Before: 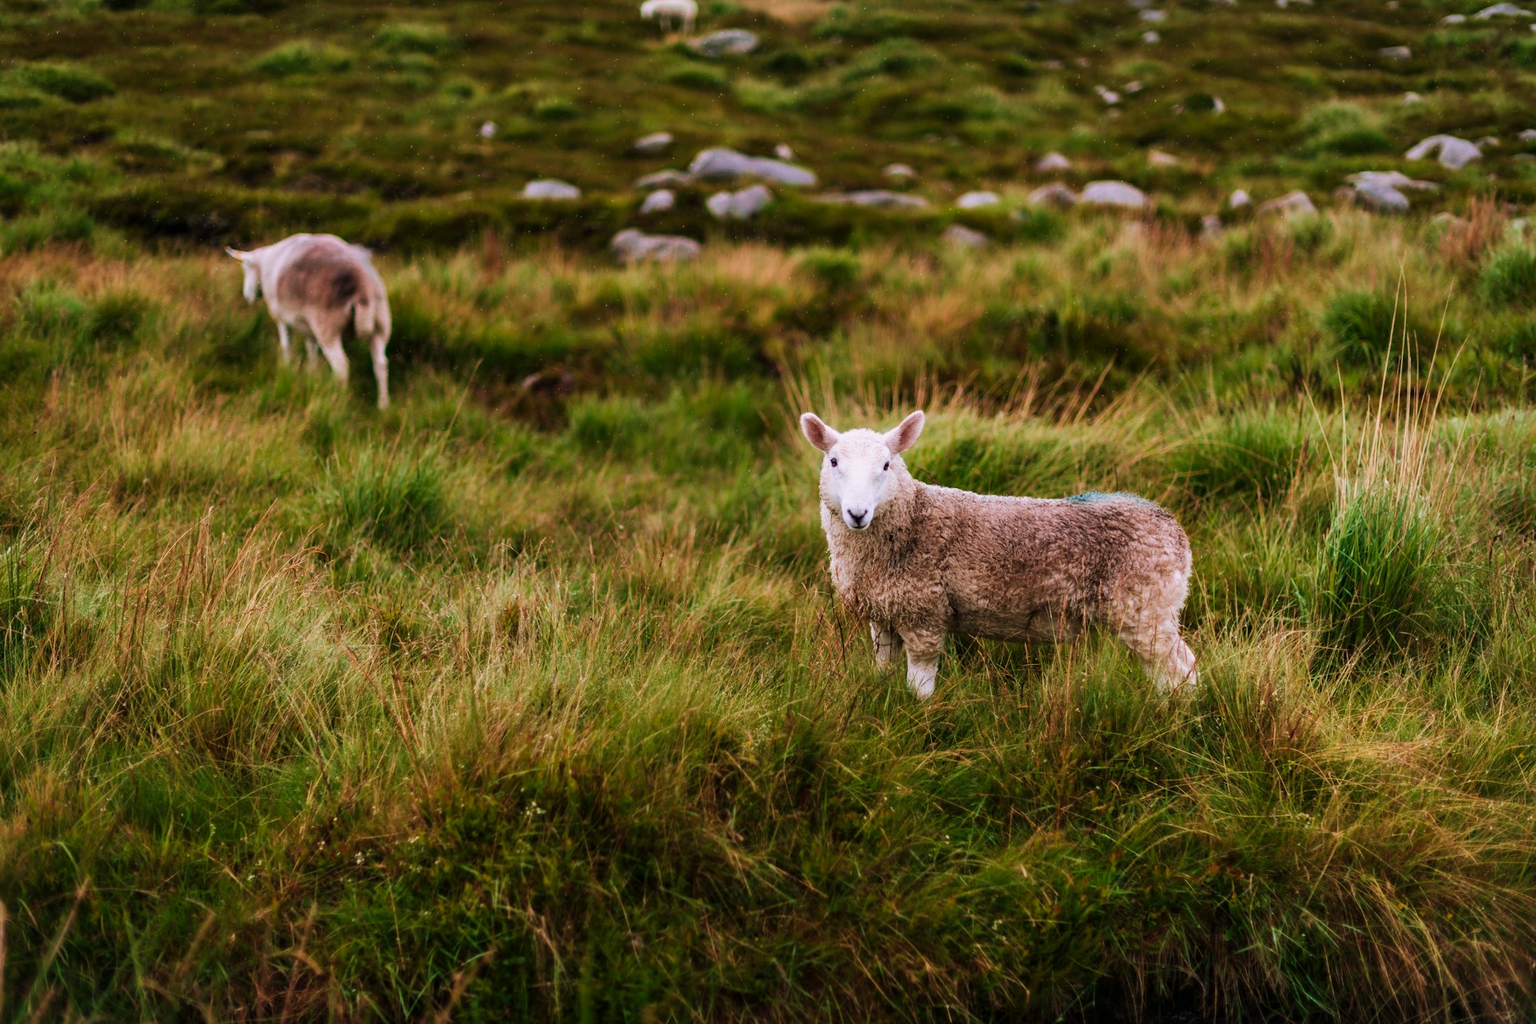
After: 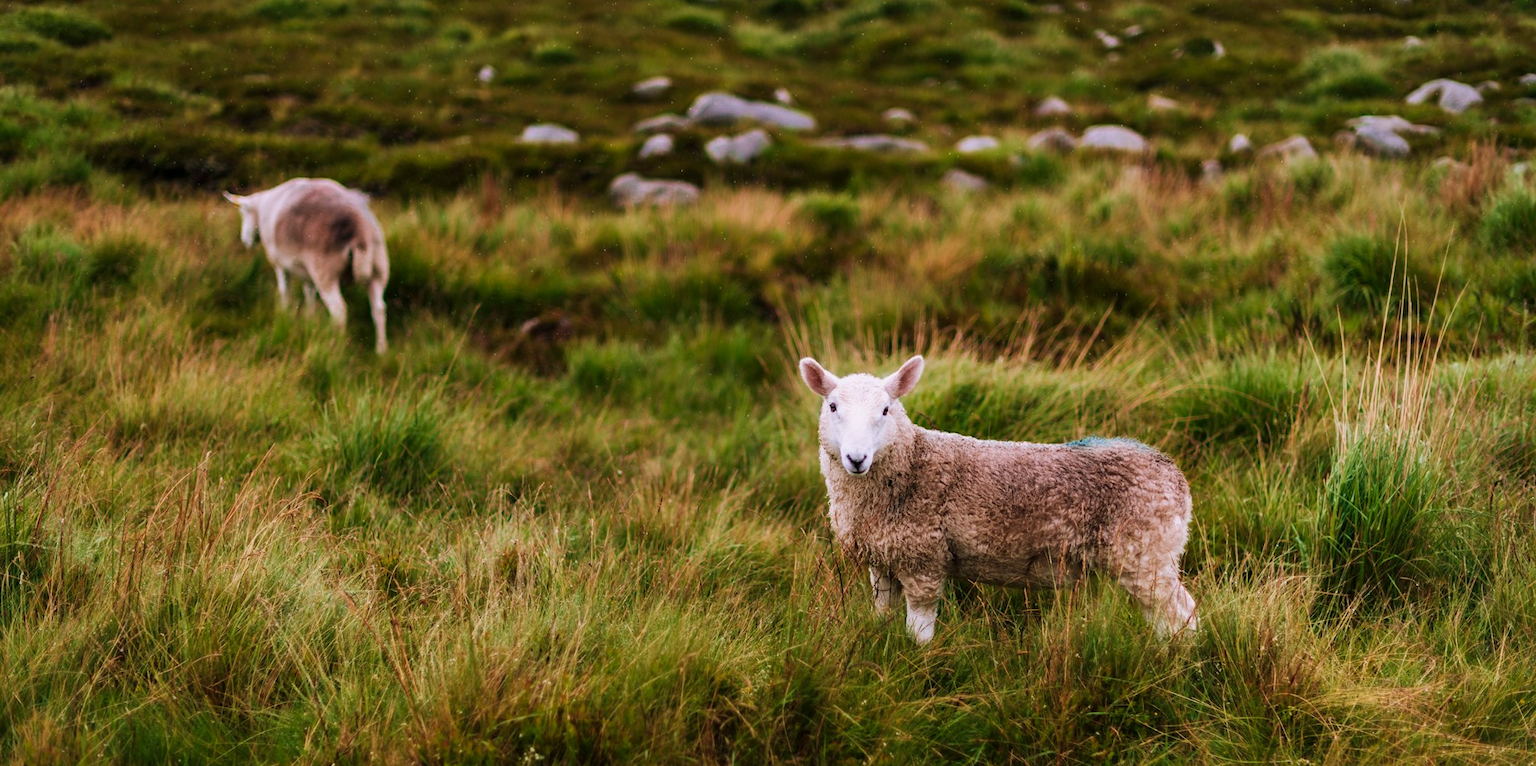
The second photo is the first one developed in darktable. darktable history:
crop: left 0.227%, top 5.523%, bottom 19.804%
